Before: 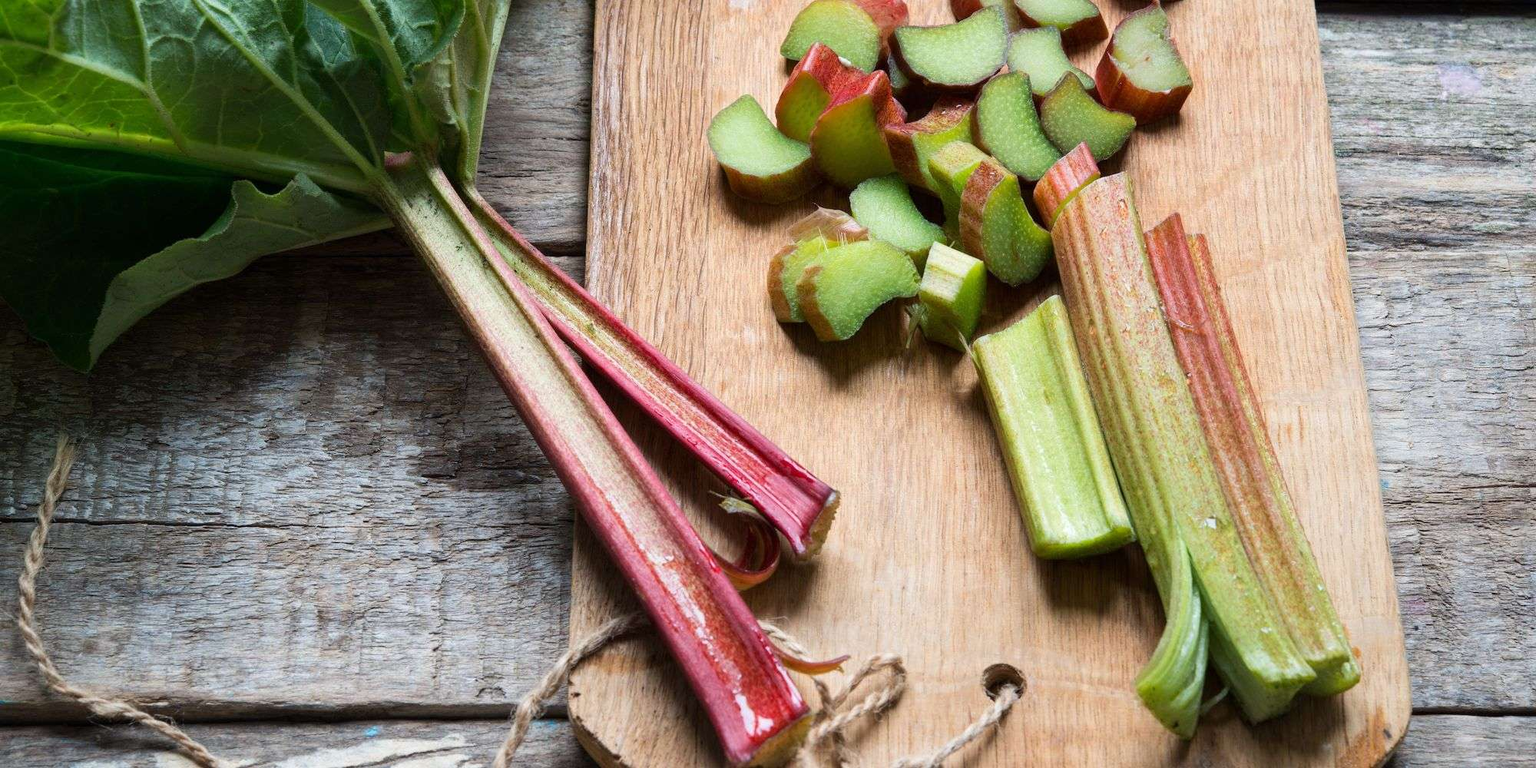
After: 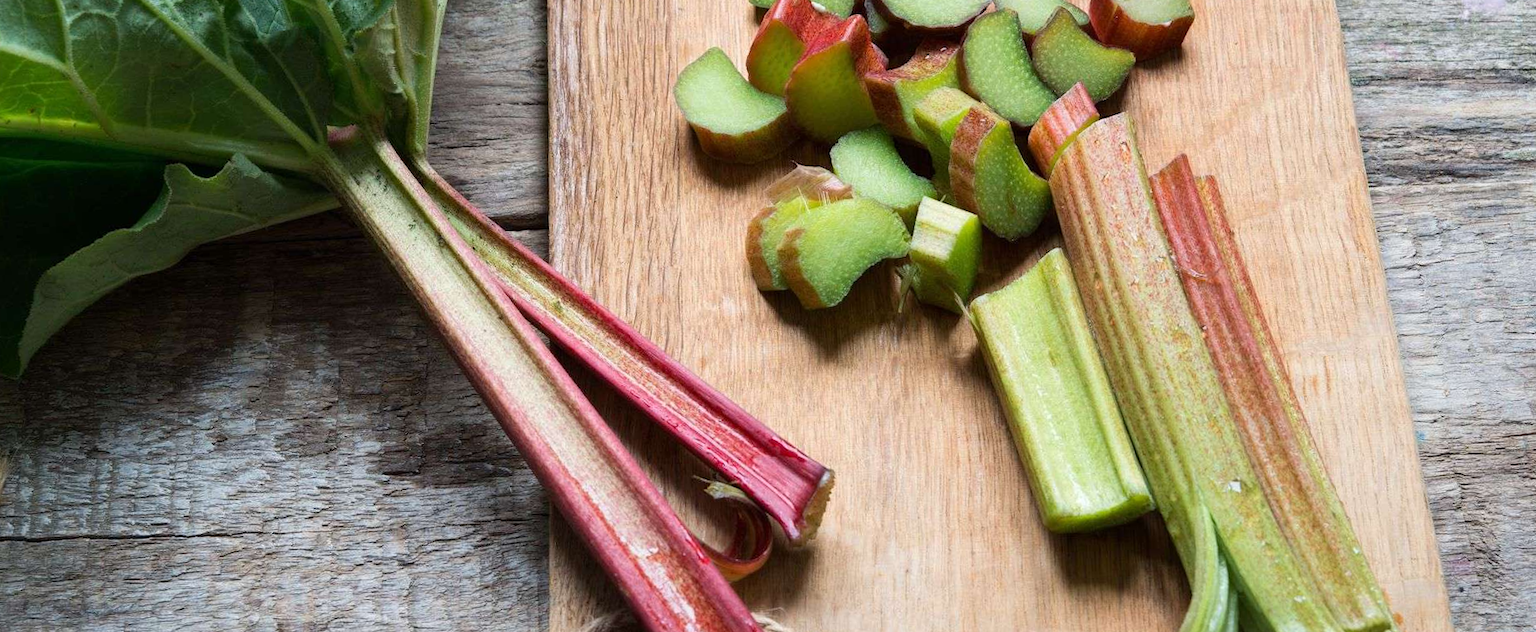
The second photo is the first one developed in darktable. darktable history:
crop: left 5.596%, top 10.314%, right 3.534%, bottom 19.395%
rotate and perspective: rotation -2.56°, automatic cropping off
